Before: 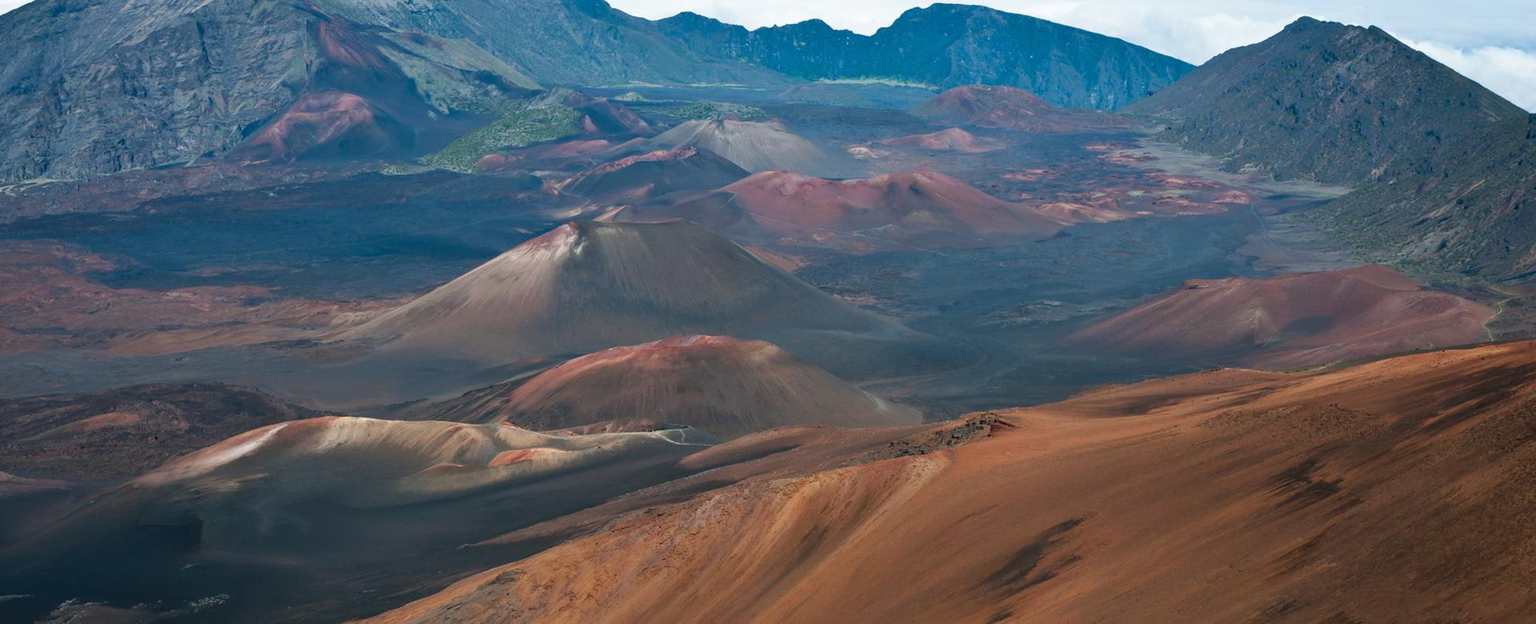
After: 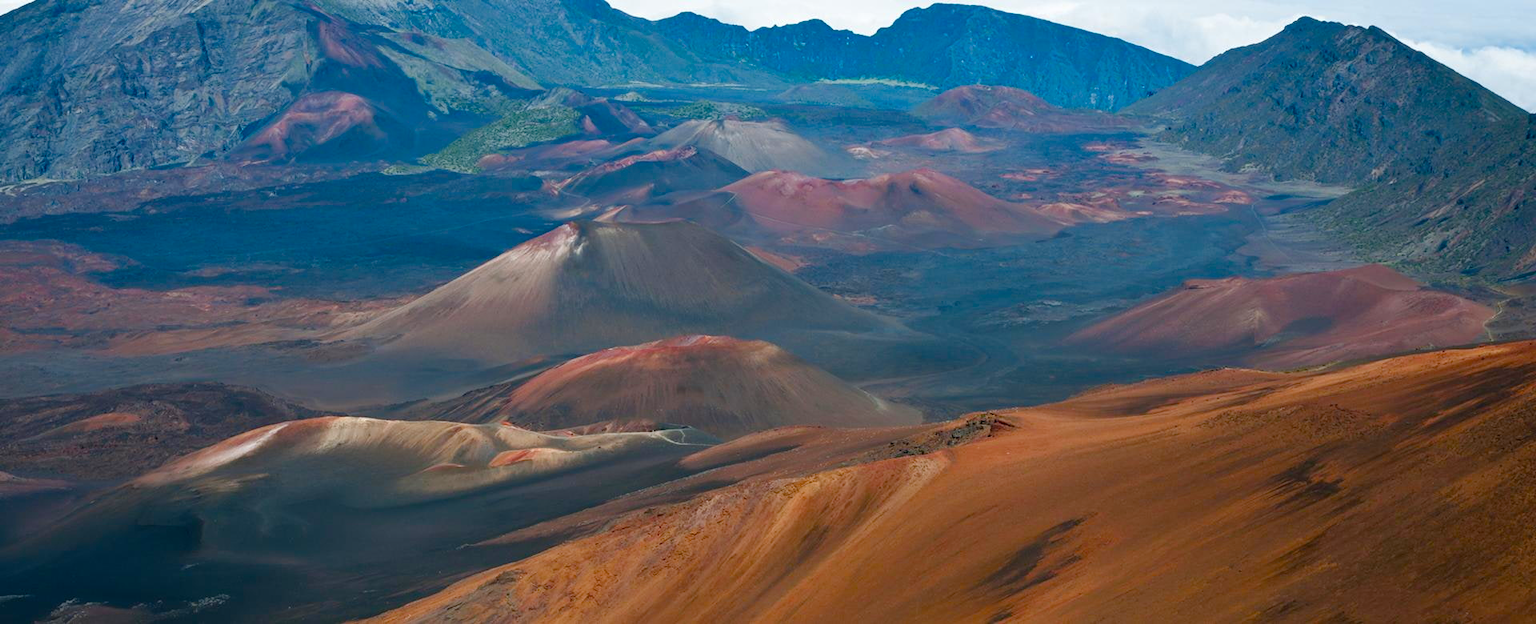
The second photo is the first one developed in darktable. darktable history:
color balance rgb: perceptual saturation grading › global saturation 20%, perceptual saturation grading › highlights -24.995%, perceptual saturation grading › shadows 49.794%
